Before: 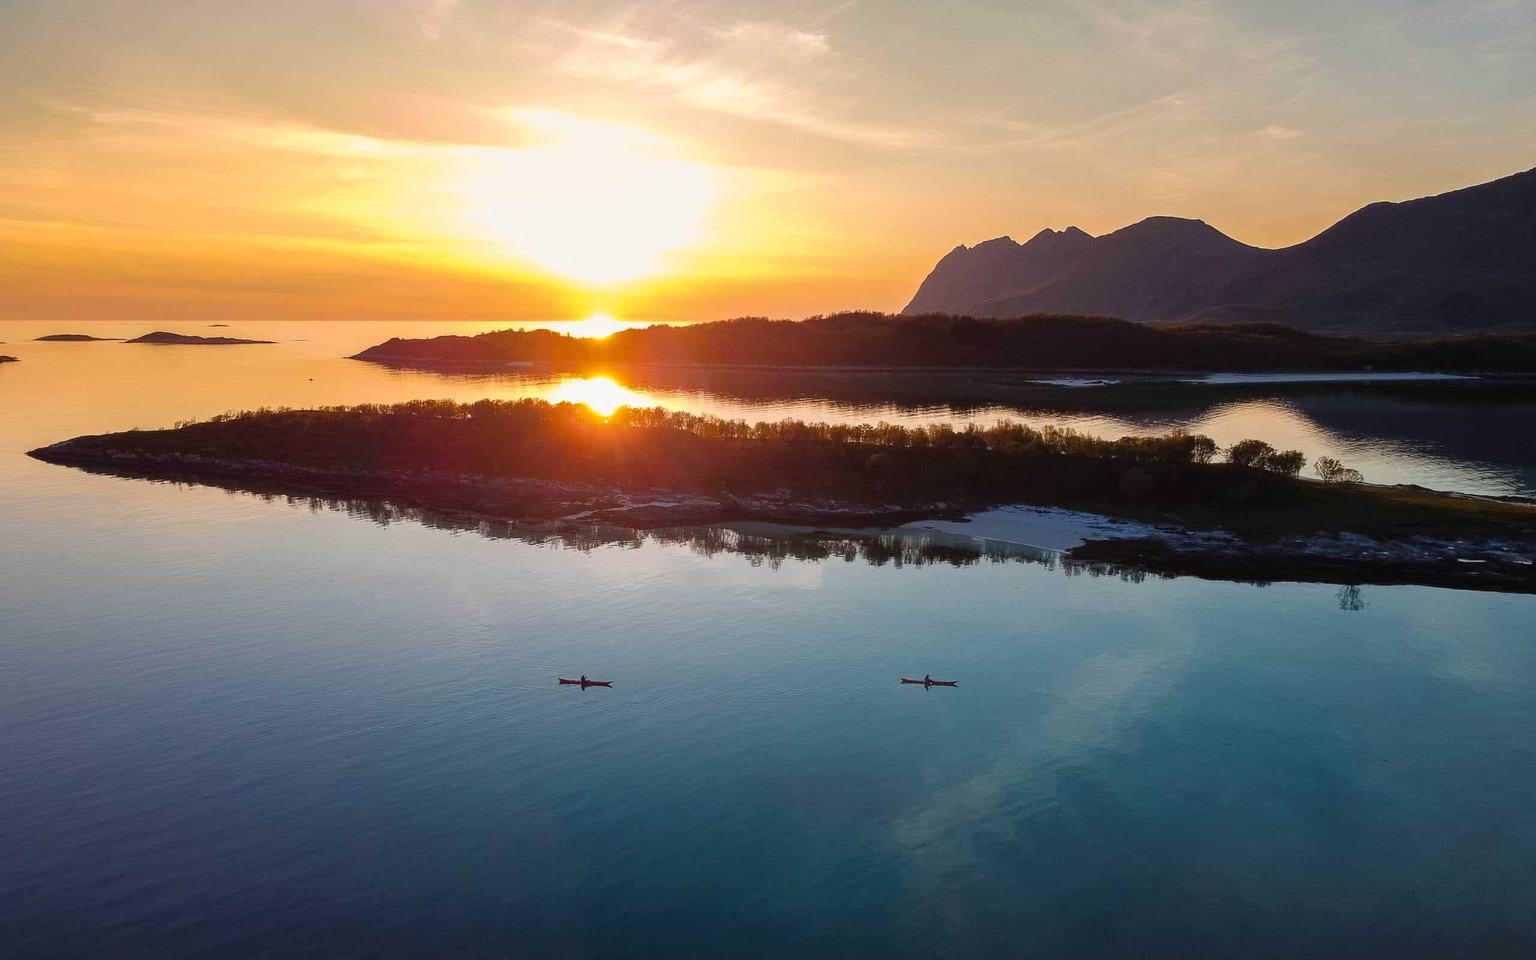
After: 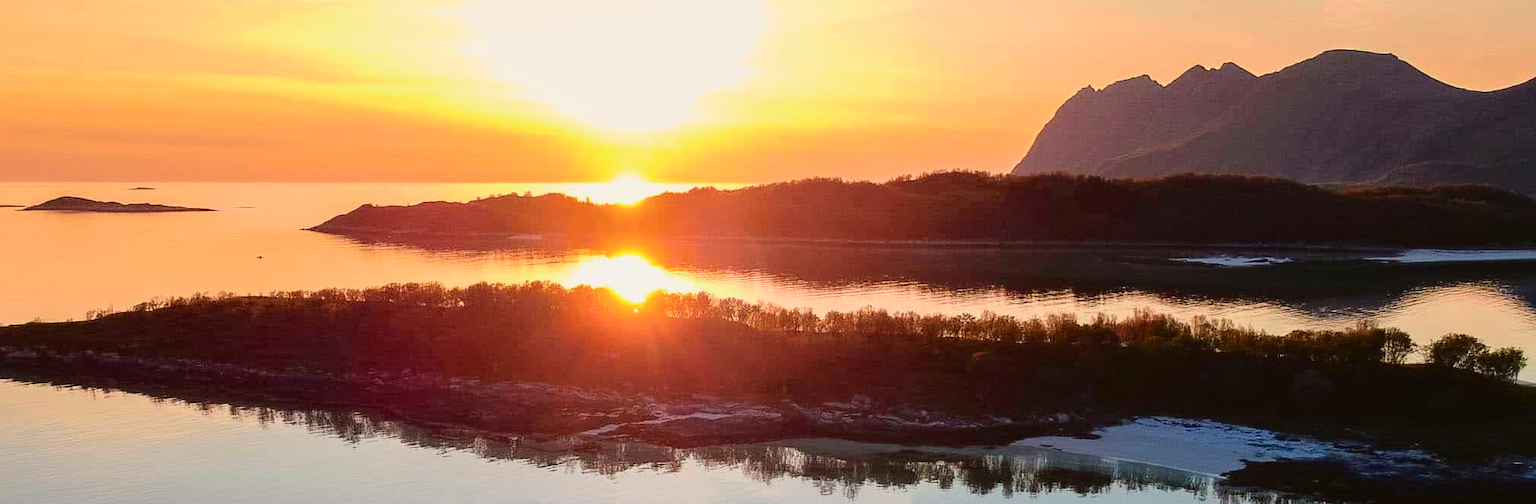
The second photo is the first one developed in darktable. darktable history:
tone curve: curves: ch0 [(0, 0.021) (0.049, 0.044) (0.152, 0.14) (0.328, 0.377) (0.473, 0.543) (0.641, 0.705) (0.868, 0.887) (1, 0.969)]; ch1 [(0, 0) (0.322, 0.328) (0.43, 0.425) (0.474, 0.466) (0.502, 0.503) (0.522, 0.526) (0.564, 0.591) (0.602, 0.632) (0.677, 0.701) (0.859, 0.885) (1, 1)]; ch2 [(0, 0) (0.33, 0.301) (0.447, 0.44) (0.487, 0.496) (0.502, 0.516) (0.535, 0.554) (0.565, 0.598) (0.618, 0.629) (1, 1)], color space Lab, independent channels, preserve colors none
crop: left 6.968%, top 18.536%, right 14.475%, bottom 40.141%
